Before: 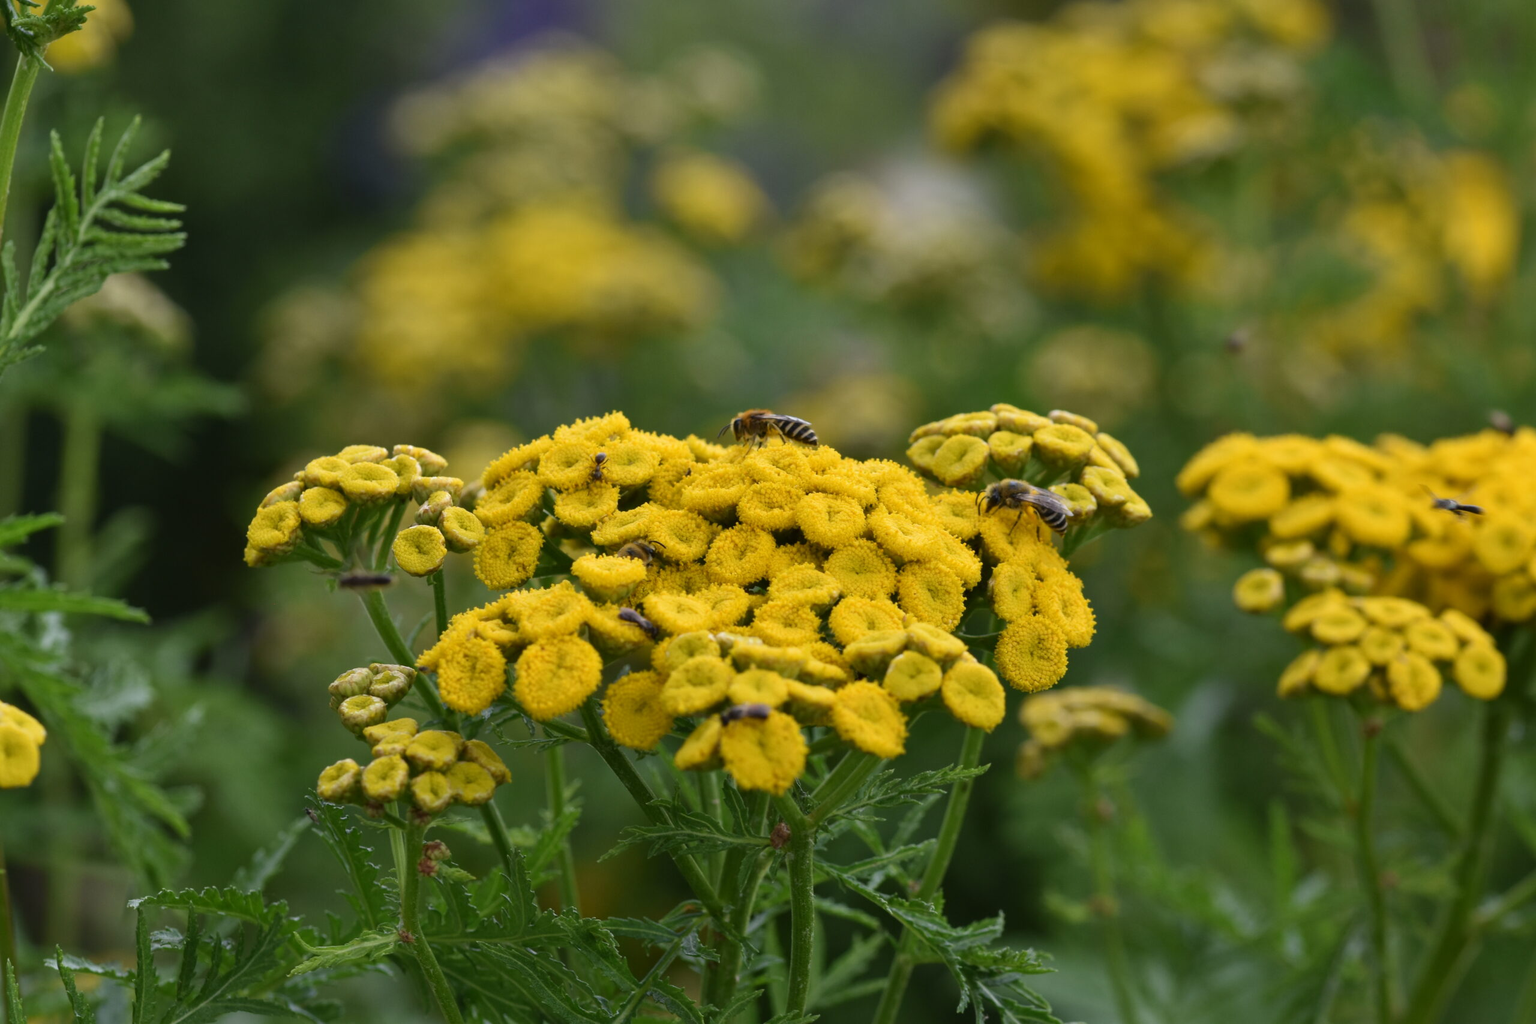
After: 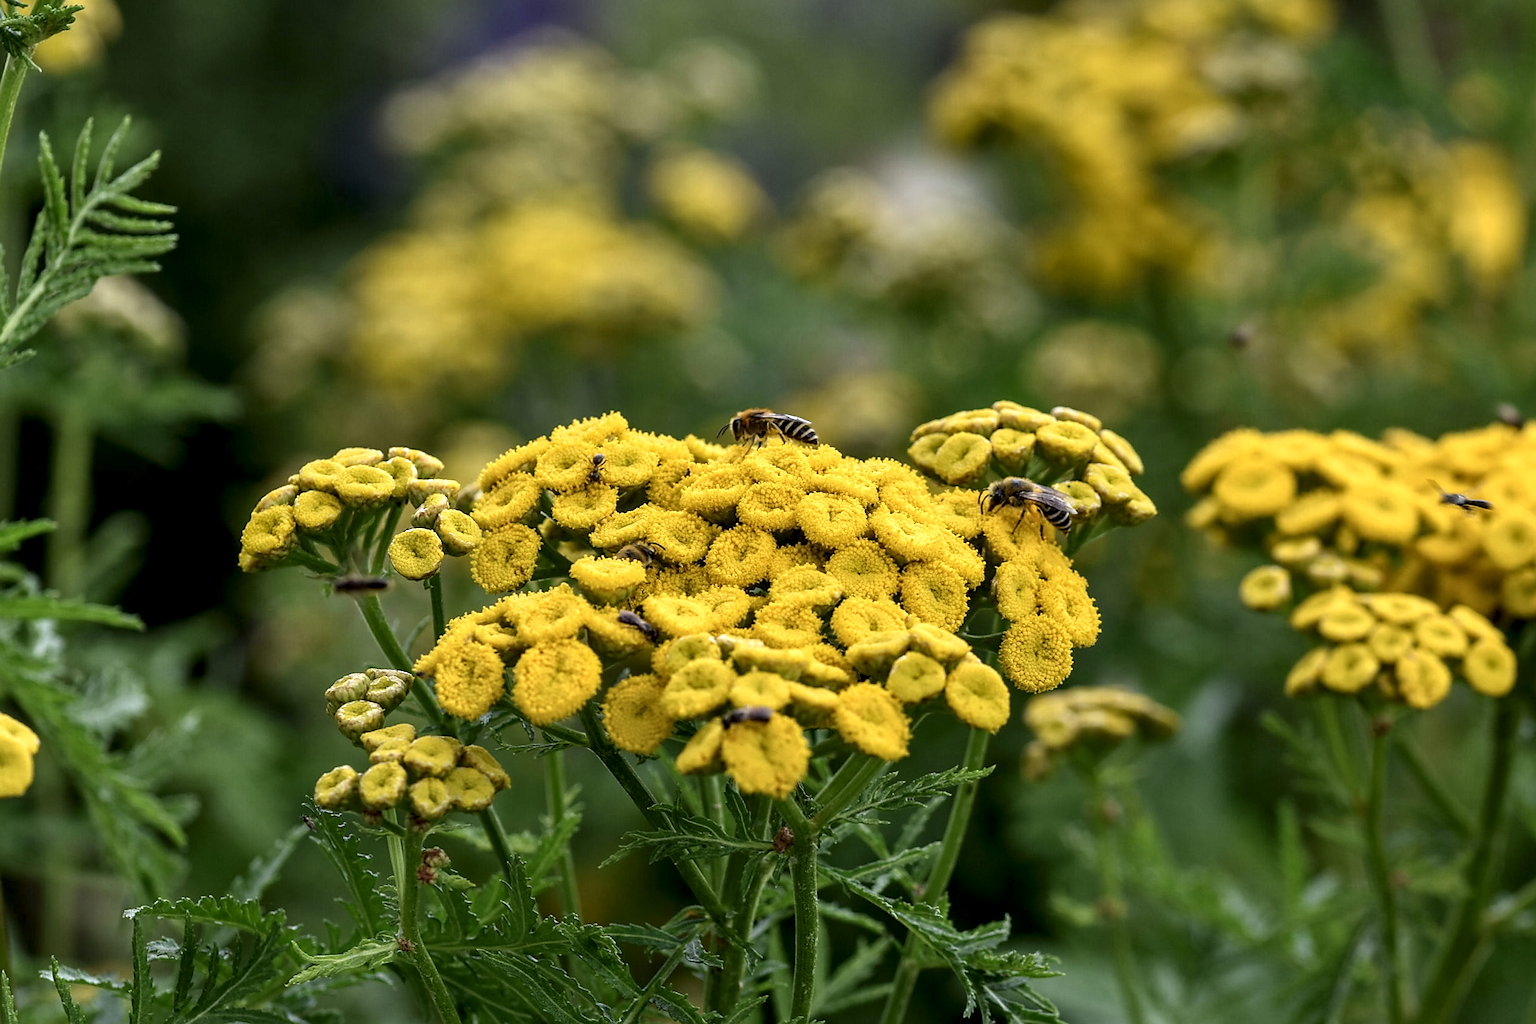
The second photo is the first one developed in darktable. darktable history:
rotate and perspective: rotation -0.45°, automatic cropping original format, crop left 0.008, crop right 0.992, crop top 0.012, crop bottom 0.988
sharpen: radius 1.4, amount 1.25, threshold 0.7
local contrast: highlights 60%, shadows 60%, detail 160%
